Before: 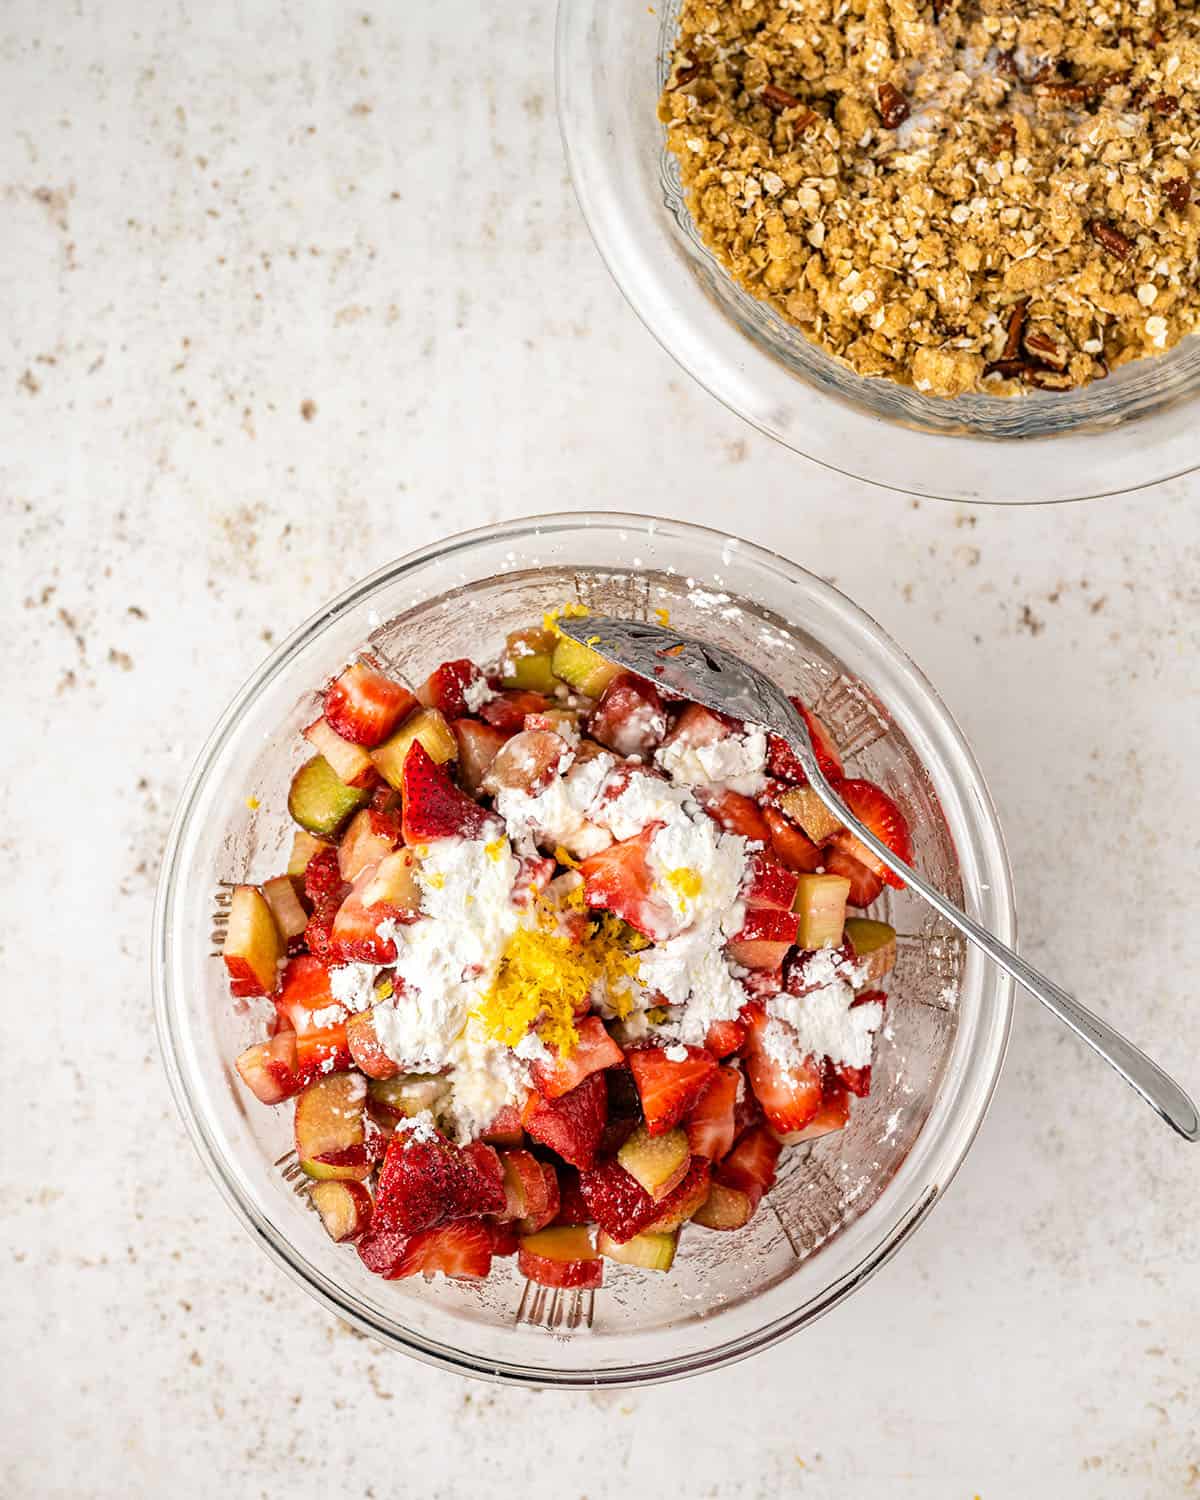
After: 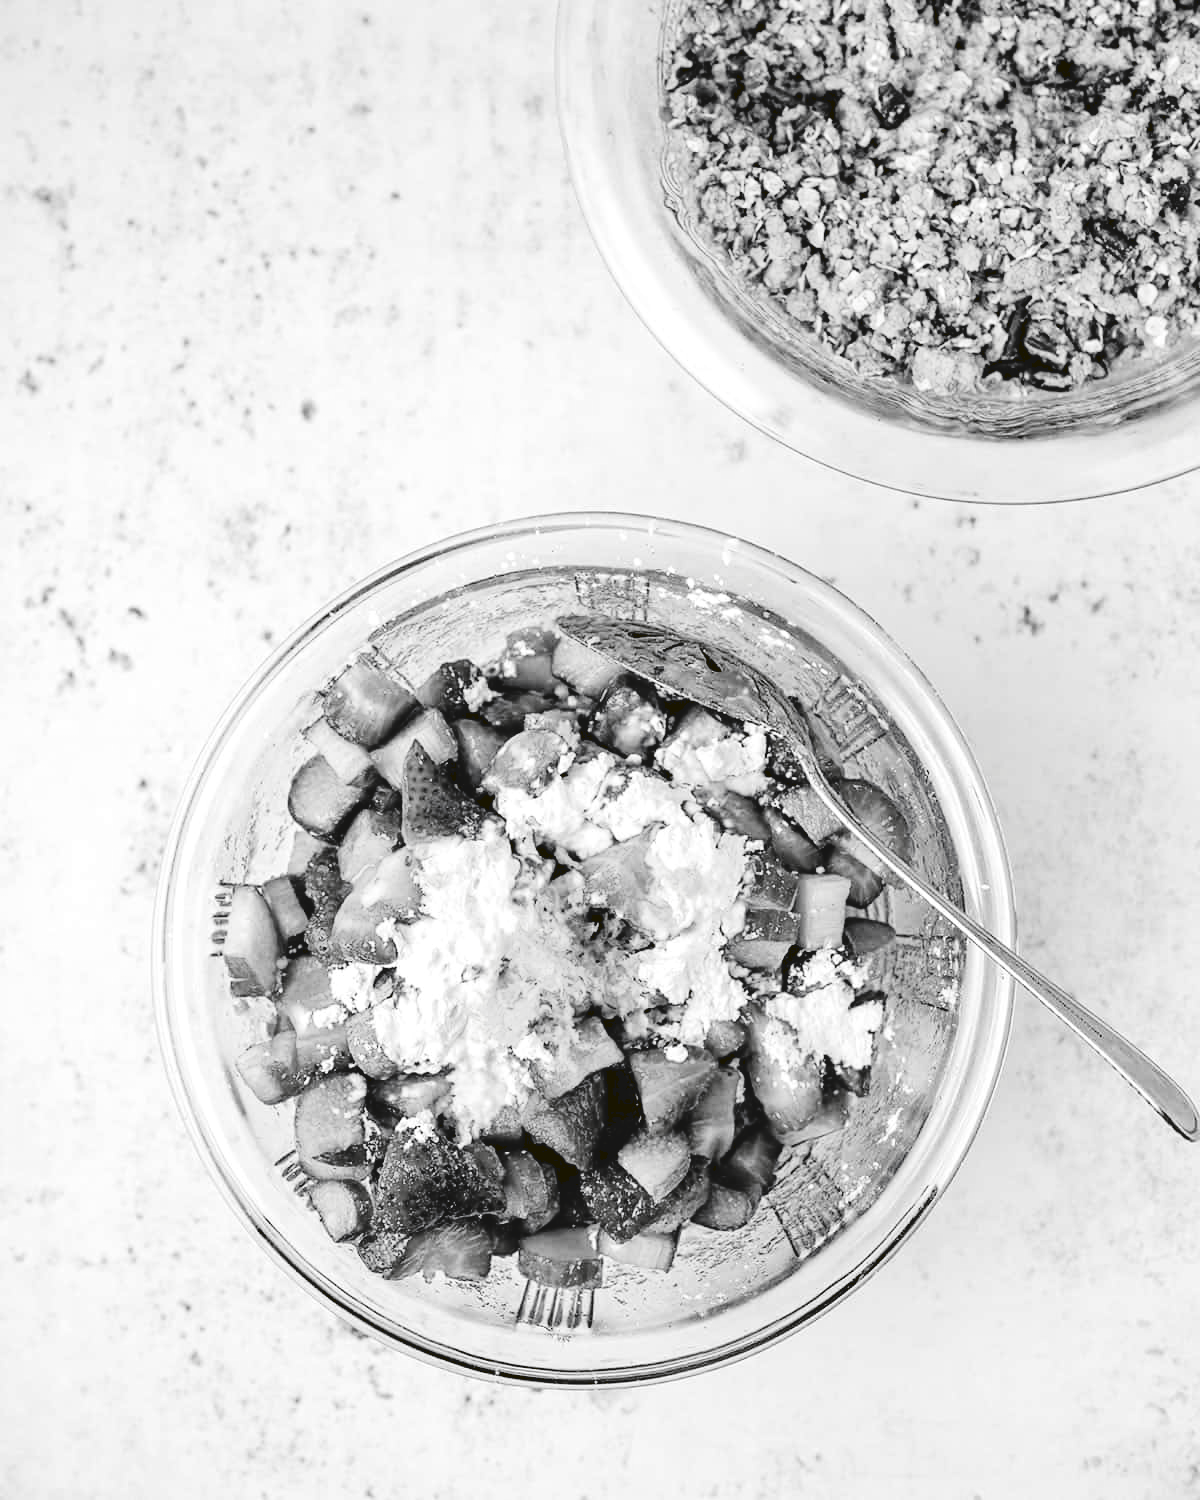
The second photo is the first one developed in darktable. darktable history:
tone curve: curves: ch0 [(0, 0) (0.003, 0.068) (0.011, 0.068) (0.025, 0.068) (0.044, 0.068) (0.069, 0.072) (0.1, 0.072) (0.136, 0.077) (0.177, 0.095) (0.224, 0.126) (0.277, 0.2) (0.335, 0.3) (0.399, 0.407) (0.468, 0.52) (0.543, 0.624) (0.623, 0.721) (0.709, 0.811) (0.801, 0.88) (0.898, 0.942) (1, 1)], preserve colors none
color look up table: target L [93.05, 83.84, 88.12, 79.52, 76.98, 58.12, 65.49, 54.37, 40.31, 43.6, 35.51, 31.46, 0.476, 200.91, 103.26, 77.34, 67, 71.47, 63.22, 59.15, 50.43, 57.48, 47.04, 32.32, 24.42, 21.25, 5.464, 88.12, 85.27, 84.56, 80.97, 70.73, 60.56, 61.19, 83.12, 75.15, 47.24, 52.8, 31.88, 46.83, 26.5, 14.2, 88.12, 90.24, 80.97, 82.41, 55.28, 55.54, 18.94], target a [-0.1, -0.003, -0.002, -0.003, 0, 0.001, 0, 0, 0.001 ×4, 0, 0, 0, -0.001, 0, 0, 0.001, 0.001, 0.001, 0, 0.001, 0.001, 0.001, 0, -0.687, -0.002, -0.002, -0.003, -0.001, -0.002, 0, 0.001, -0.001, -0.002, 0.001, 0, 0.001, 0.001, 0.001, -0.256, -0.002, -0.003, -0.001, -0.002, 0.001, 0.001, -0.127], target b [1.233, 0.024, 0.023, 0.024, 0.002, -0.004, 0.002, 0.002, -0.006, -0.006, -0.006, -0.004, 0, -0.001, -0.002, 0.003, 0.002, 0.002, -0.004, -0.004, -0.004, 0.002, -0.006, -0.006, -0.003, -0.003, 8.474, 0.023, 0.023, 0.024, 0.002, 0.023, 0.002, -0.004, 0.002, 0.023, -0.006, 0.002, -0.006, -0.006, -0.005, 3.359, 0.023, 0.024, 0.002, 0.024, -0.004, -0.004, 1.609], num patches 49
